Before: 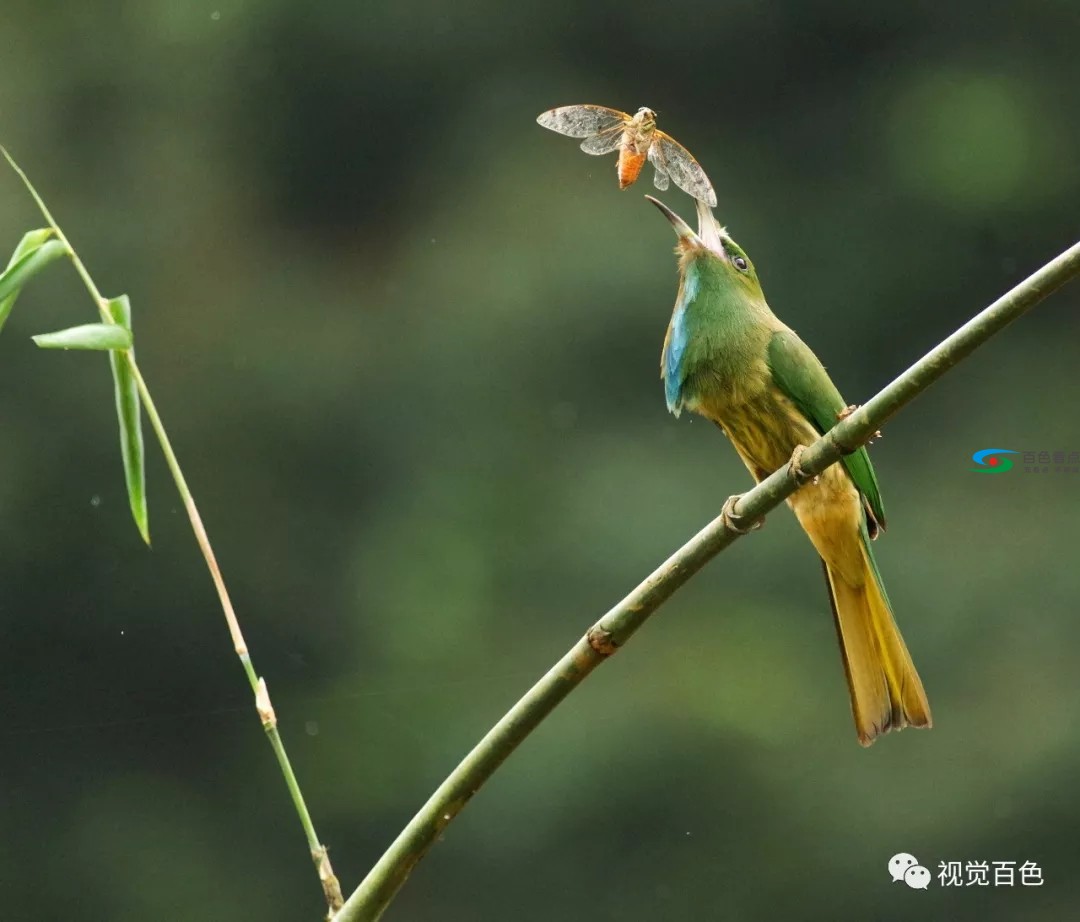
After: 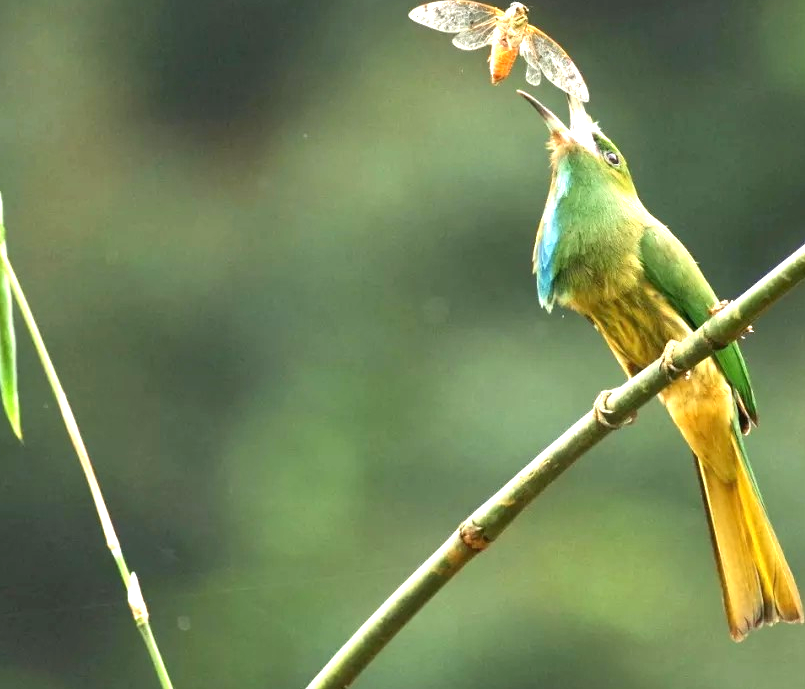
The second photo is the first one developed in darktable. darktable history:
crop and rotate: left 11.887%, top 11.484%, right 13.495%, bottom 13.688%
exposure: black level correction 0, exposure 1.2 EV, compensate exposure bias true, compensate highlight preservation false
